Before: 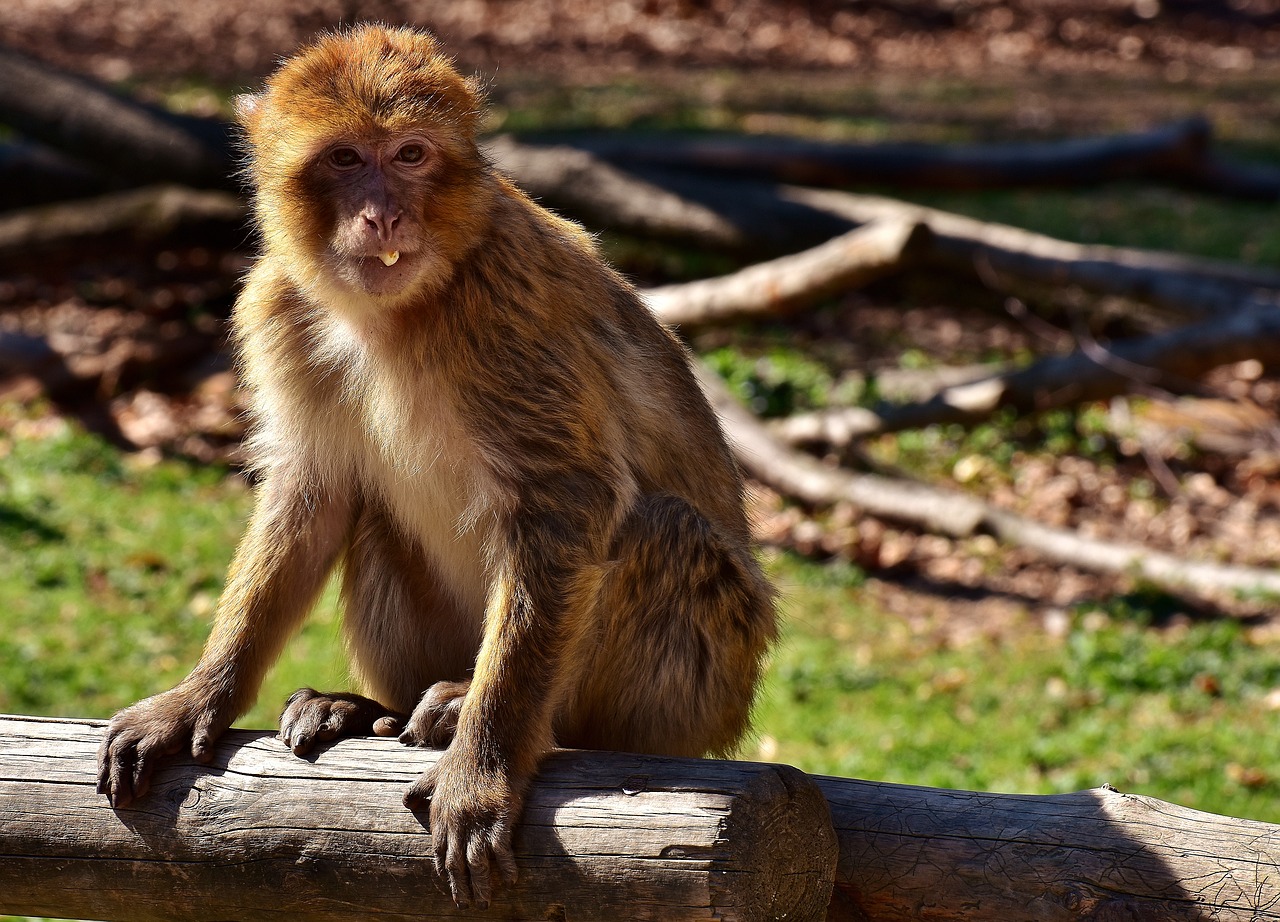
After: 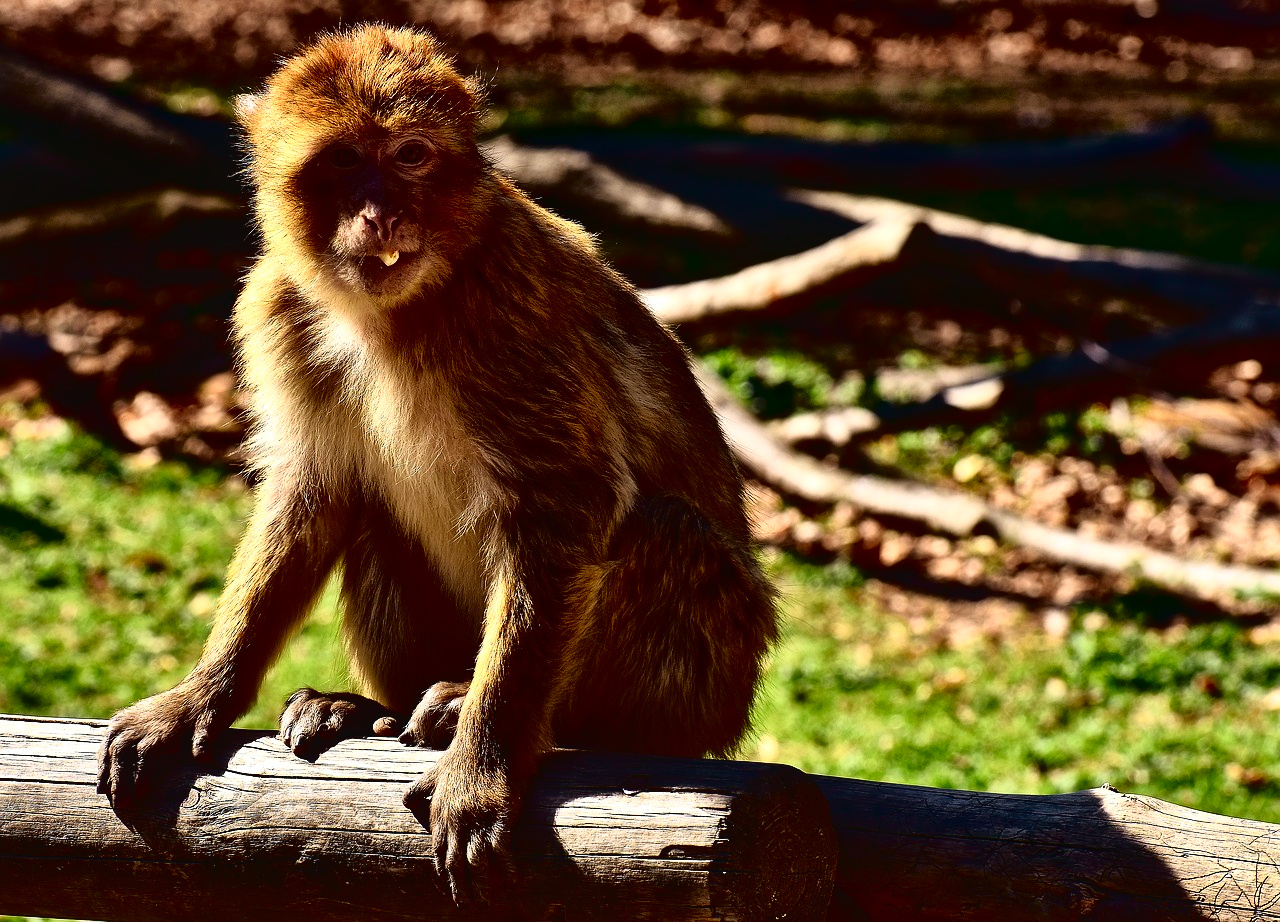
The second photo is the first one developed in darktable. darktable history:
global tonemap: drago (1, 100), detail 1
tone curve: curves: ch0 [(0, 0.024) (0.031, 0.027) (0.113, 0.069) (0.198, 0.18) (0.304, 0.303) (0.441, 0.462) (0.557, 0.6) (0.711, 0.79) (0.812, 0.878) (0.927, 0.935) (1, 0.963)]; ch1 [(0, 0) (0.222, 0.2) (0.343, 0.325) (0.45, 0.441) (0.502, 0.501) (0.527, 0.534) (0.55, 0.561) (0.632, 0.656) (0.735, 0.754) (1, 1)]; ch2 [(0, 0) (0.249, 0.222) (0.352, 0.348) (0.424, 0.439) (0.476, 0.482) (0.499, 0.501) (0.517, 0.516) (0.532, 0.544) (0.558, 0.585) (0.596, 0.629) (0.726, 0.745) (0.82, 0.796) (0.998, 0.928)], color space Lab, independent channels, preserve colors none
contrast brightness saturation: contrast 0.19, brightness -0.24, saturation 0.11
